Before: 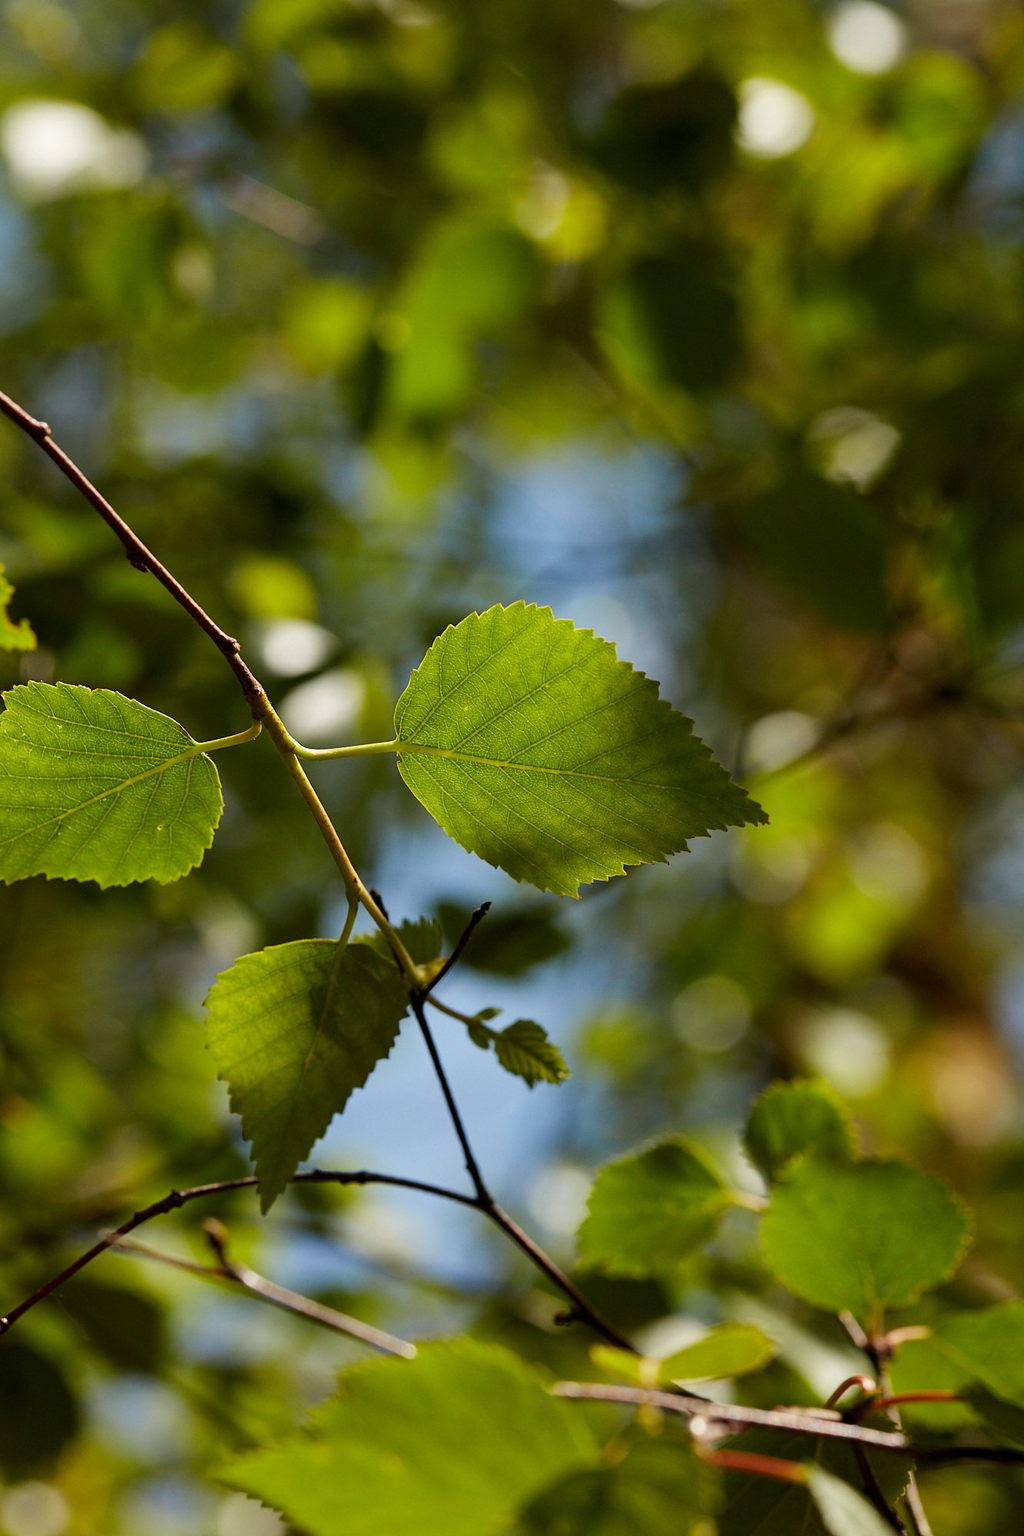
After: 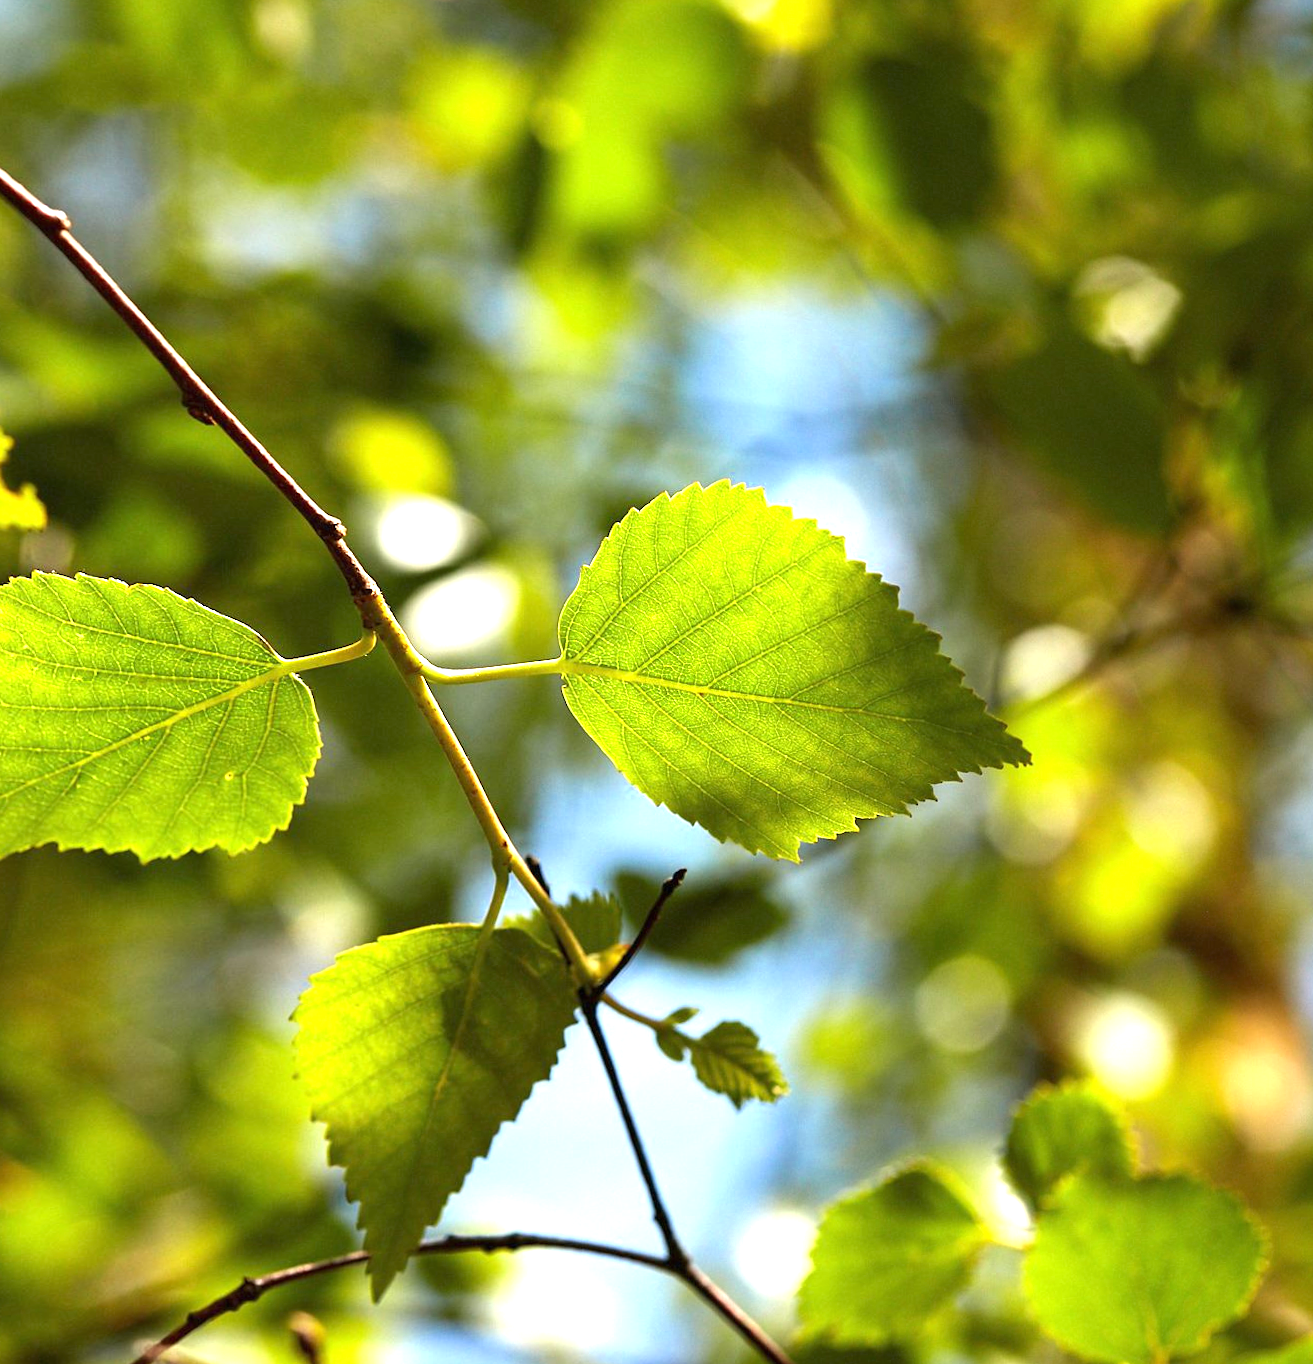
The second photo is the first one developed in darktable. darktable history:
crop: top 11.038%, bottom 13.962%
color zones: curves: ch0 [(0, 0.5) (0.143, 0.5) (0.286, 0.5) (0.429, 0.5) (0.62, 0.489) (0.714, 0.445) (0.844, 0.496) (1, 0.5)]; ch1 [(0, 0.5) (0.143, 0.5) (0.286, 0.5) (0.429, 0.5) (0.571, 0.5) (0.714, 0.523) (0.857, 0.5) (1, 0.5)]
exposure: black level correction 0, exposure 1.6 EV, compensate exposure bias true, compensate highlight preservation false
rotate and perspective: rotation -0.013°, lens shift (vertical) -0.027, lens shift (horizontal) 0.178, crop left 0.016, crop right 0.989, crop top 0.082, crop bottom 0.918
